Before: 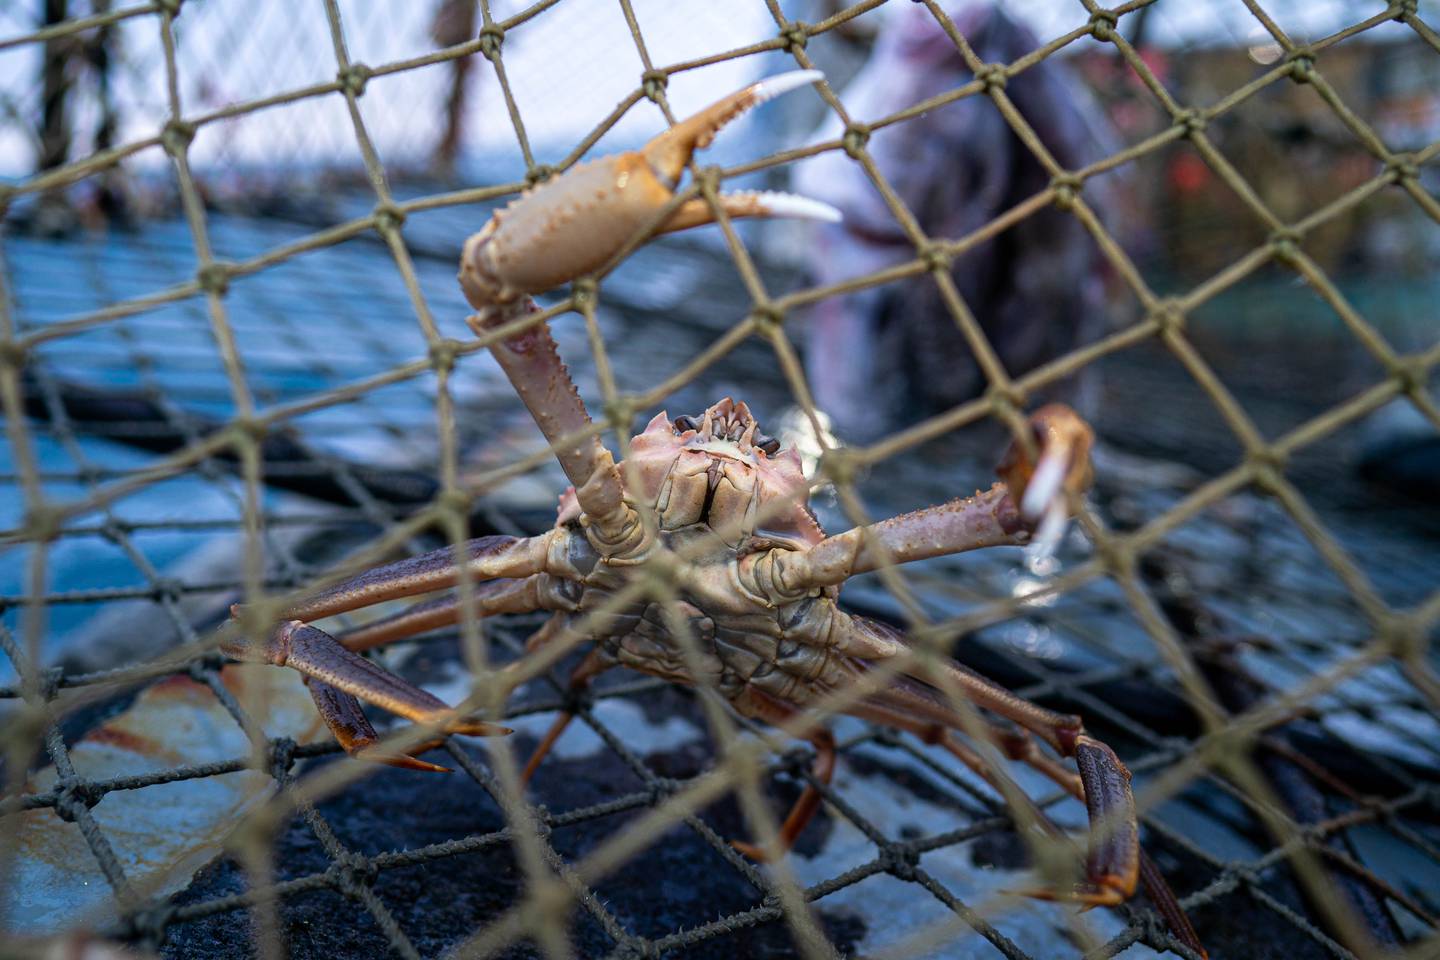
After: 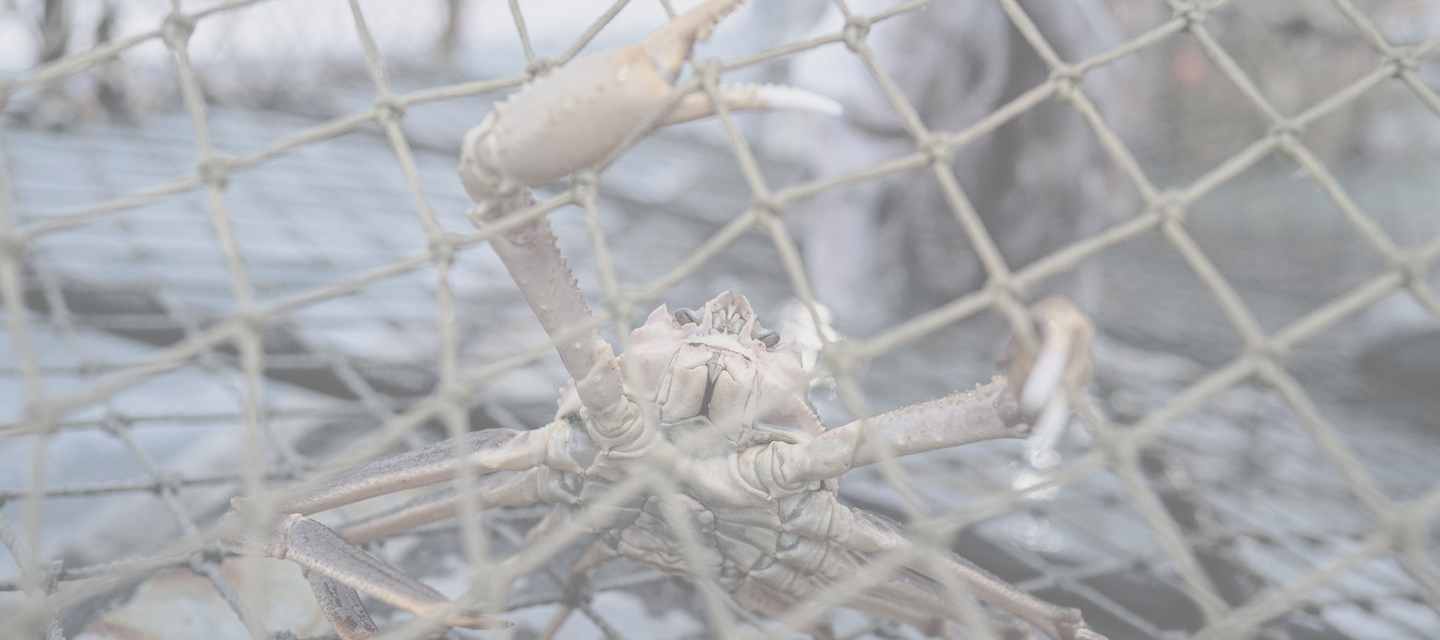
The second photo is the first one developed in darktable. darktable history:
contrast brightness saturation: contrast -0.32, brightness 0.75, saturation -0.78
crop: top 11.166%, bottom 22.168%
tone equalizer: on, module defaults
